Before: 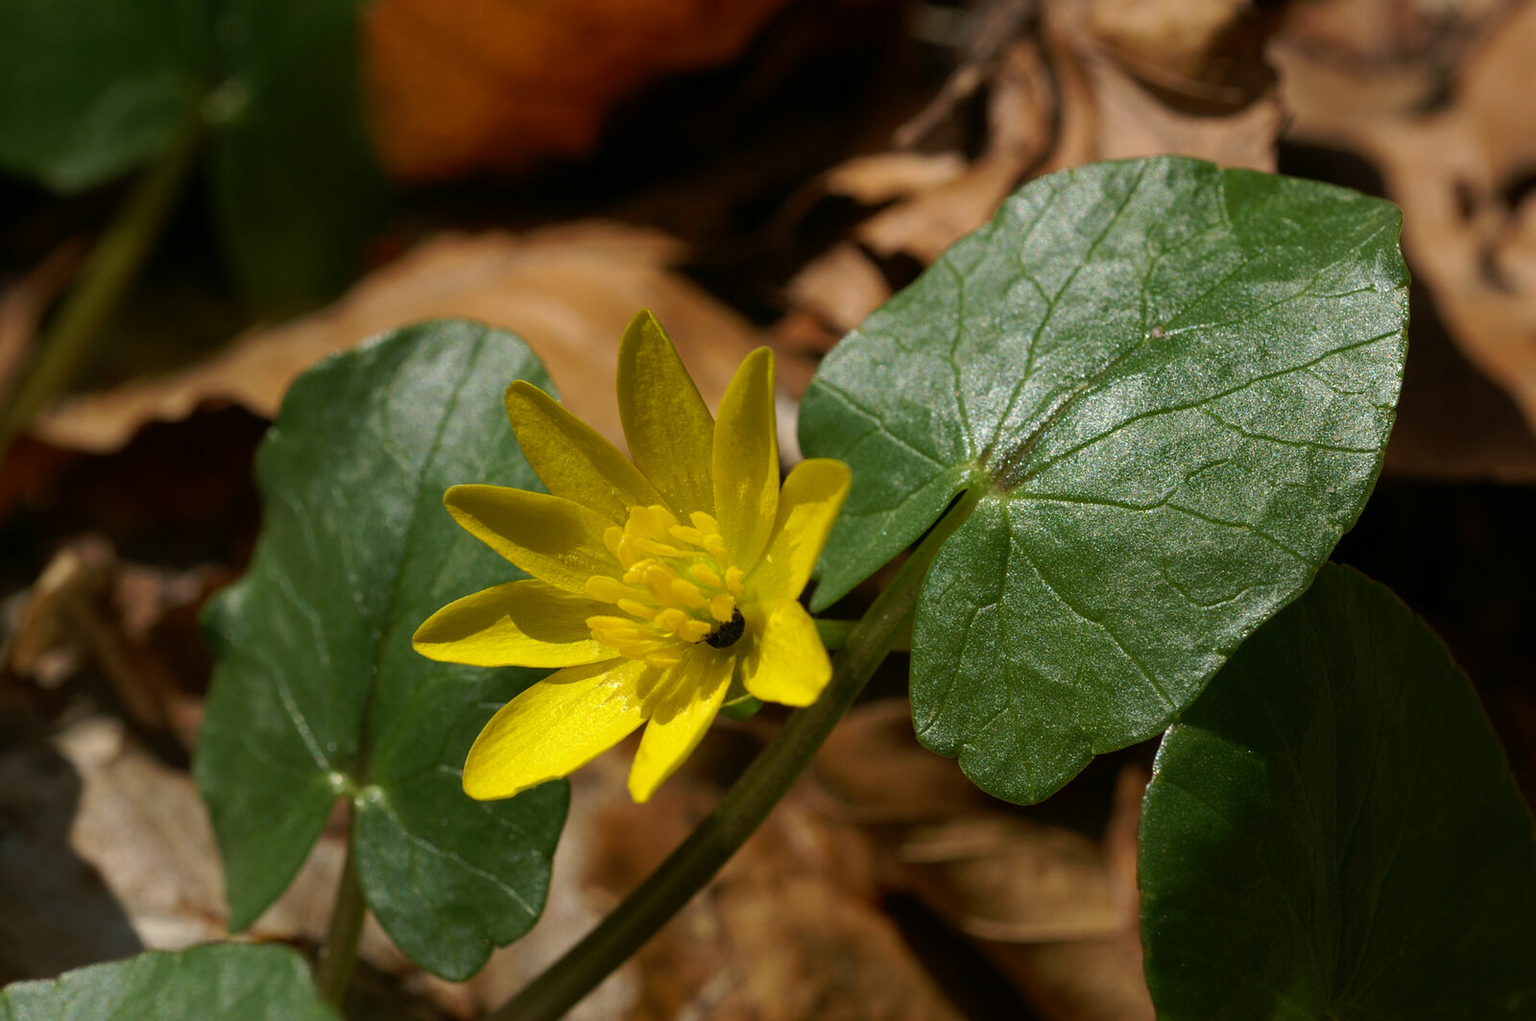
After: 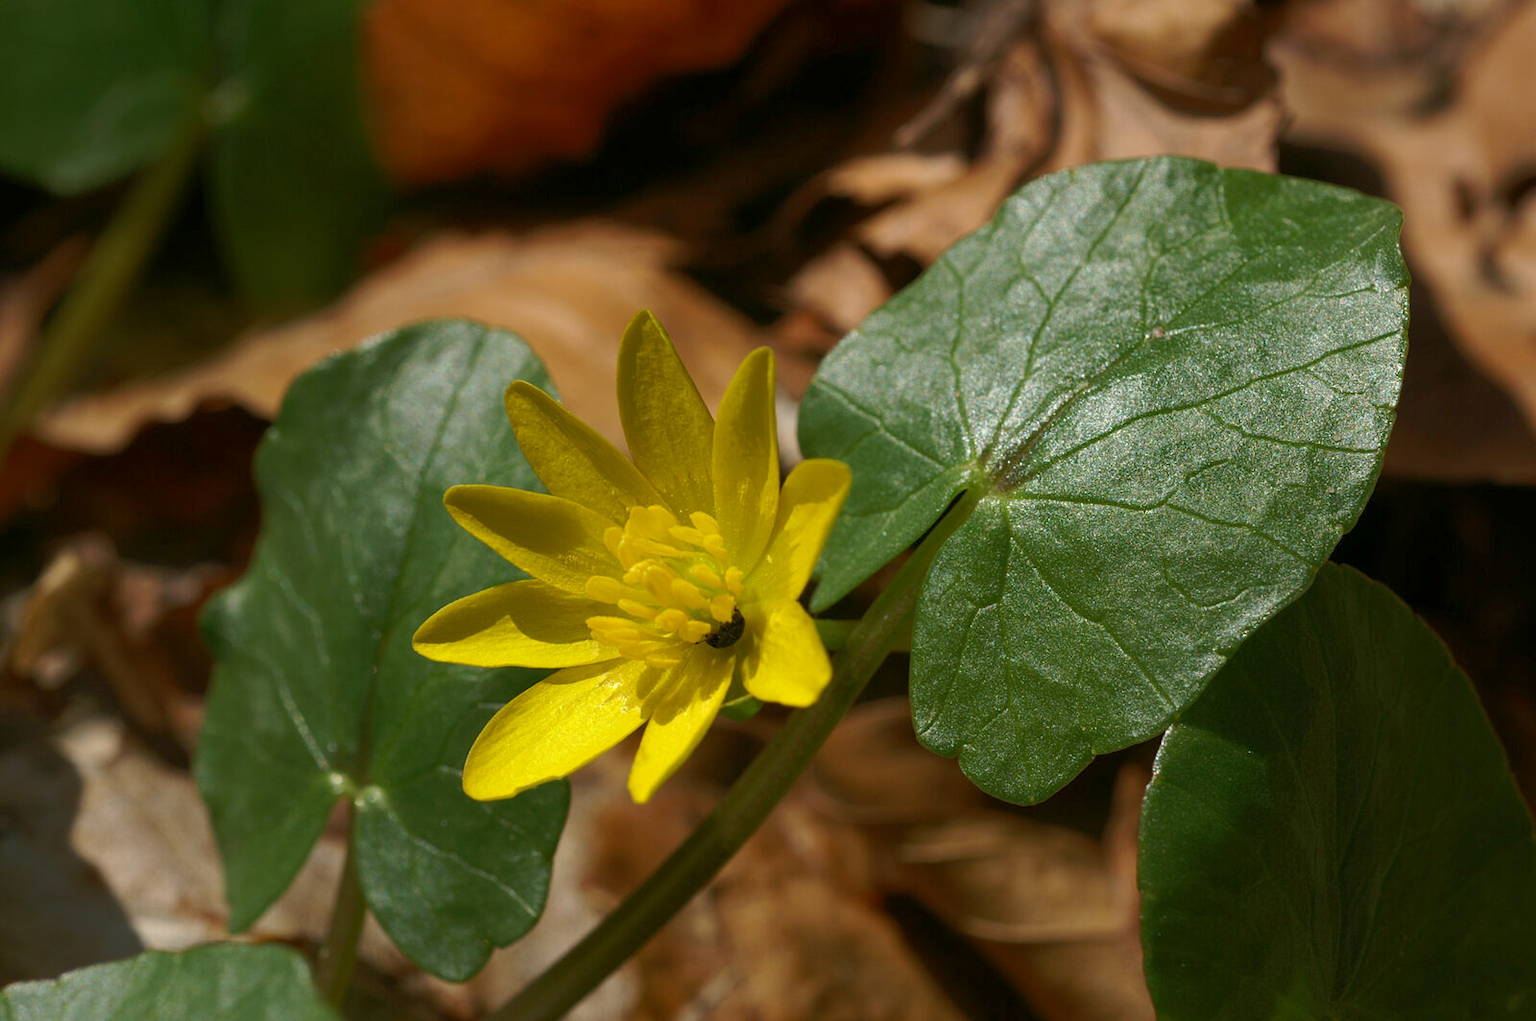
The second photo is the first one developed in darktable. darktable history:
rgb curve: curves: ch0 [(0, 0) (0.093, 0.159) (0.241, 0.265) (0.414, 0.42) (1, 1)], compensate middle gray true, preserve colors basic power
